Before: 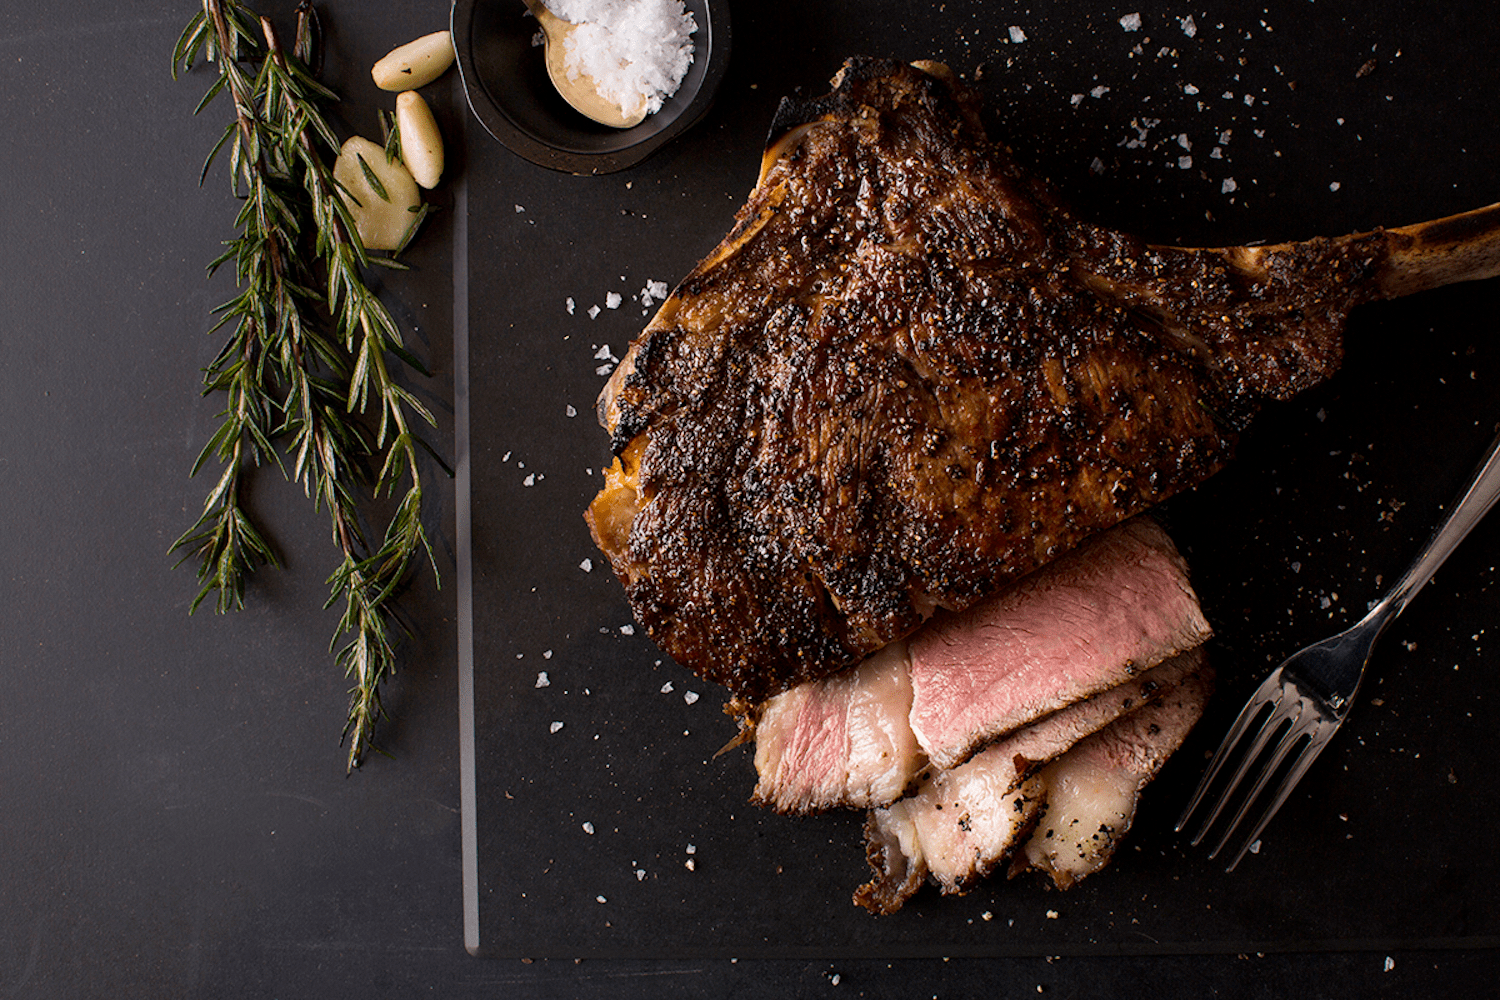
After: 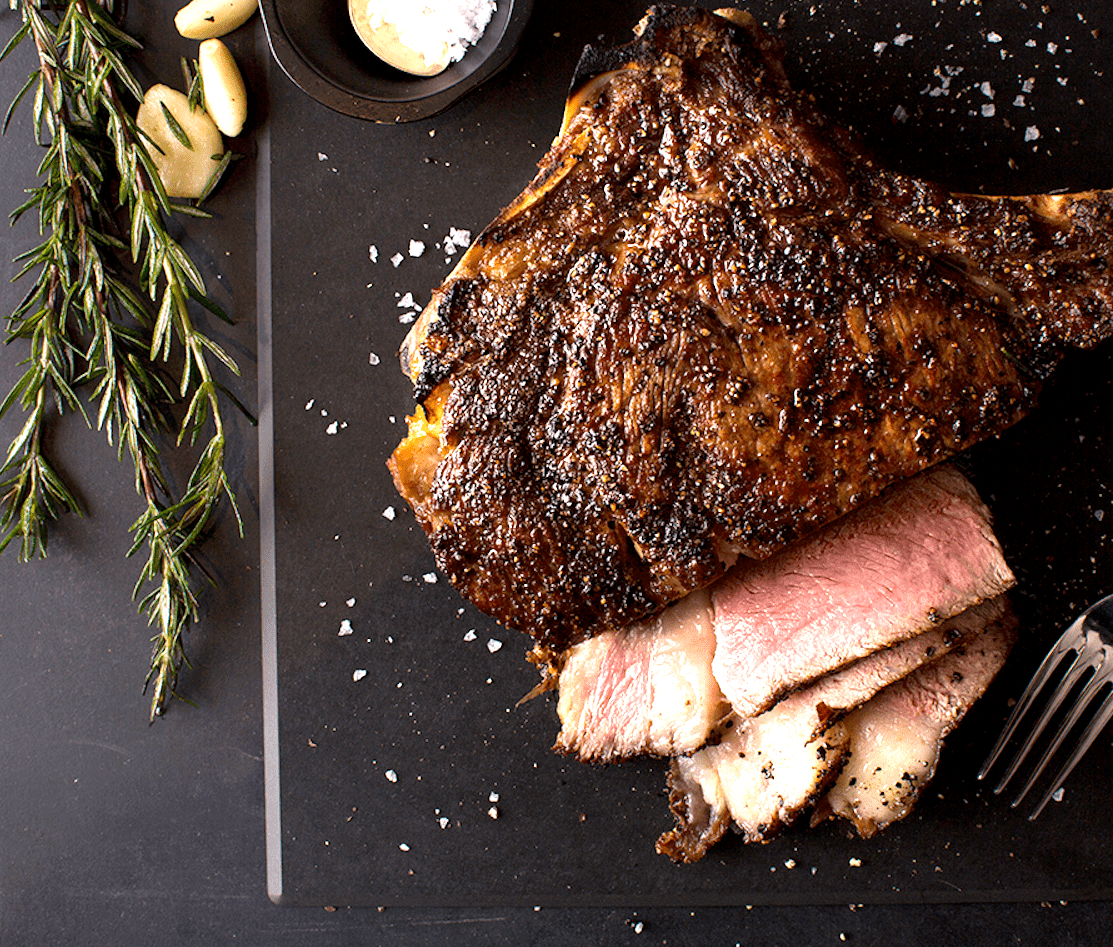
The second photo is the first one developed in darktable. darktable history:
crop and rotate: left 13.15%, top 5.251%, right 12.609%
exposure: exposure 1.15 EV, compensate highlight preservation false
